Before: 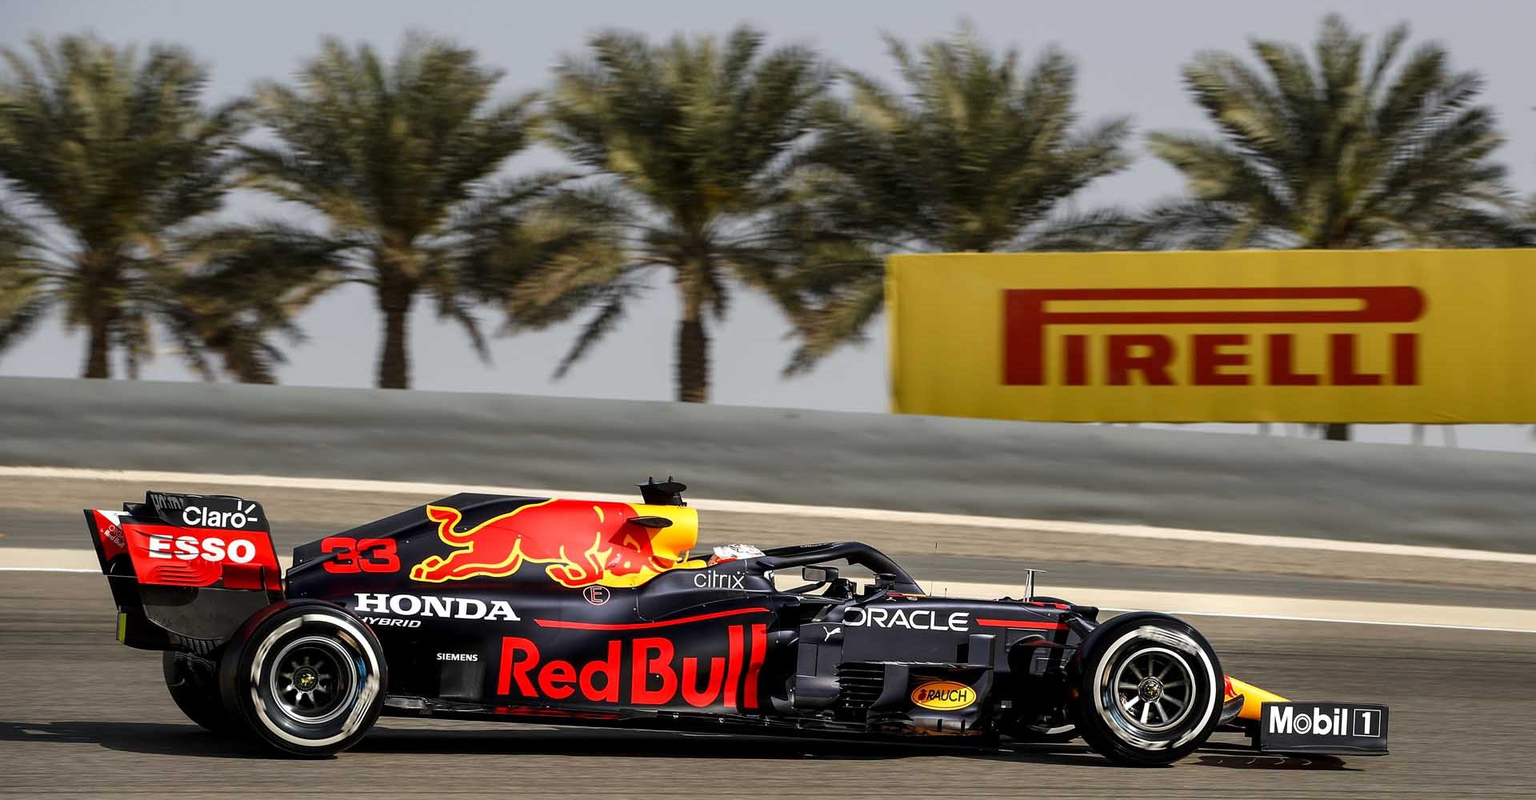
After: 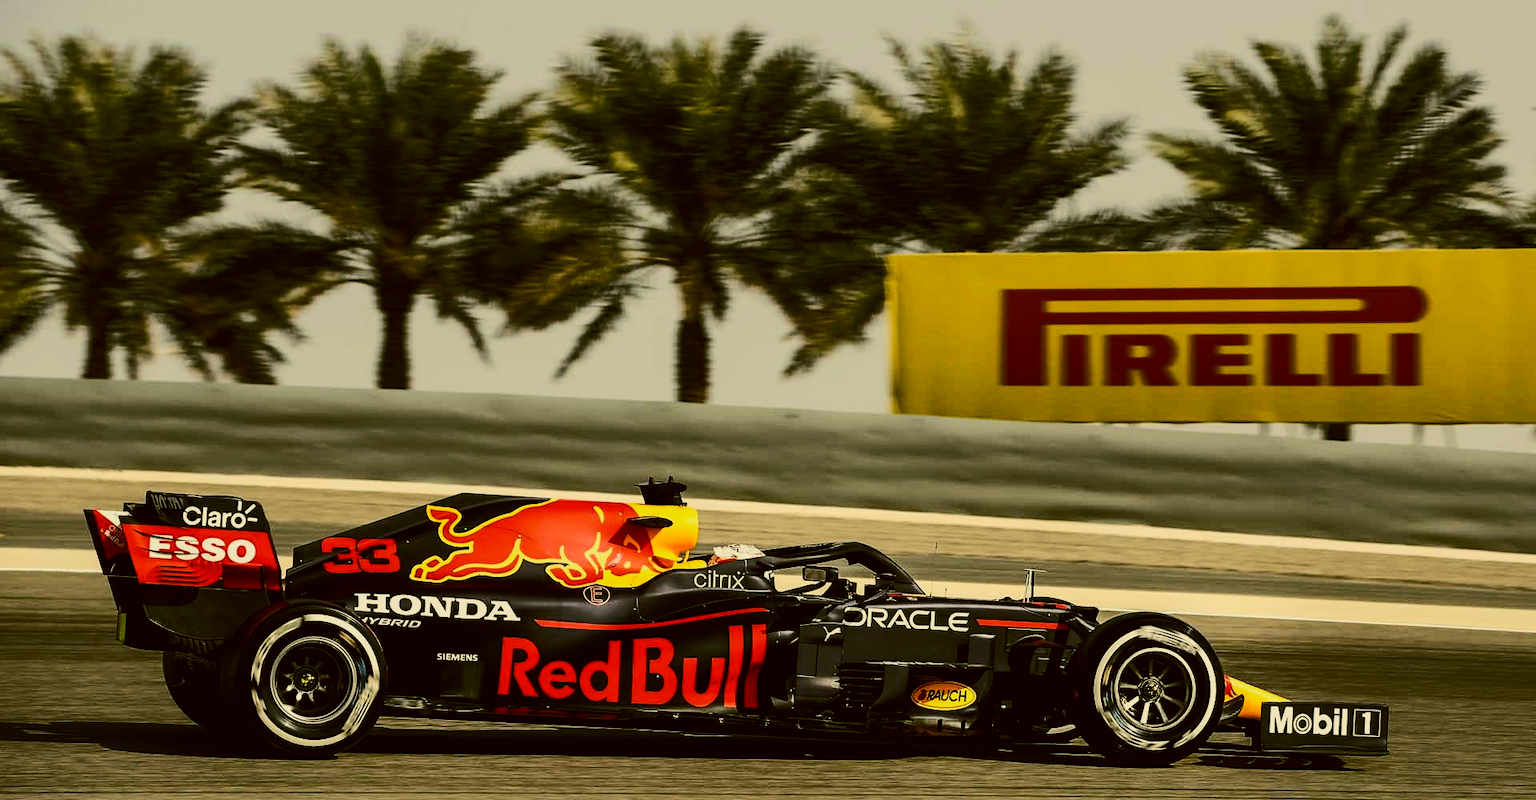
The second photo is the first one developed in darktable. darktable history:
color balance rgb: highlights gain › chroma 8.016%, highlights gain › hue 82.37°, perceptual saturation grading › global saturation 20.921%, perceptual saturation grading › highlights -19.946%, perceptual saturation grading › shadows 29.853%, perceptual brilliance grading › highlights 2.067%, perceptual brilliance grading › mid-tones -49.973%, perceptual brilliance grading › shadows -49.899%, contrast -10.153%
filmic rgb: black relative exposure -7.65 EV, white relative exposure 4.56 EV, hardness 3.61, color science v6 (2022)
exposure: black level correction -0.002, exposure 0.705 EV, compensate highlight preservation false
color calibration: illuminant as shot in camera, x 0.384, y 0.38, temperature 3975.88 K
color correction: highlights a* 8.47, highlights b* 15.83, shadows a* -0.522, shadows b* 26.05
